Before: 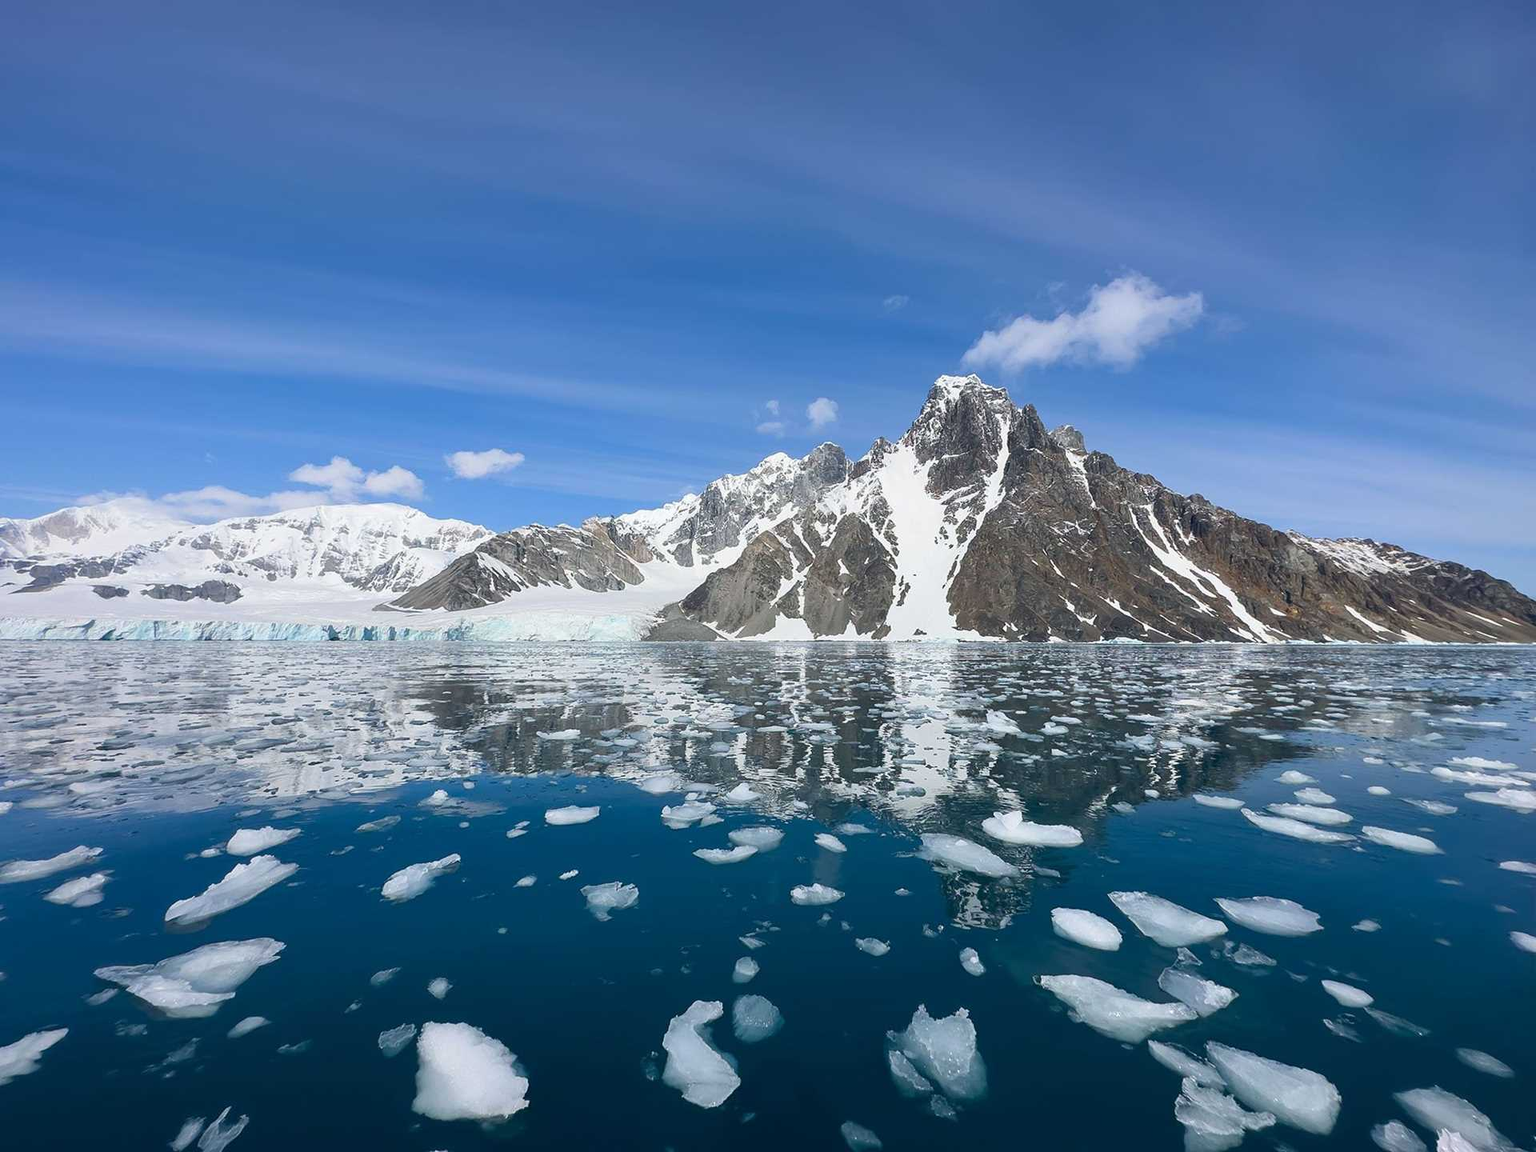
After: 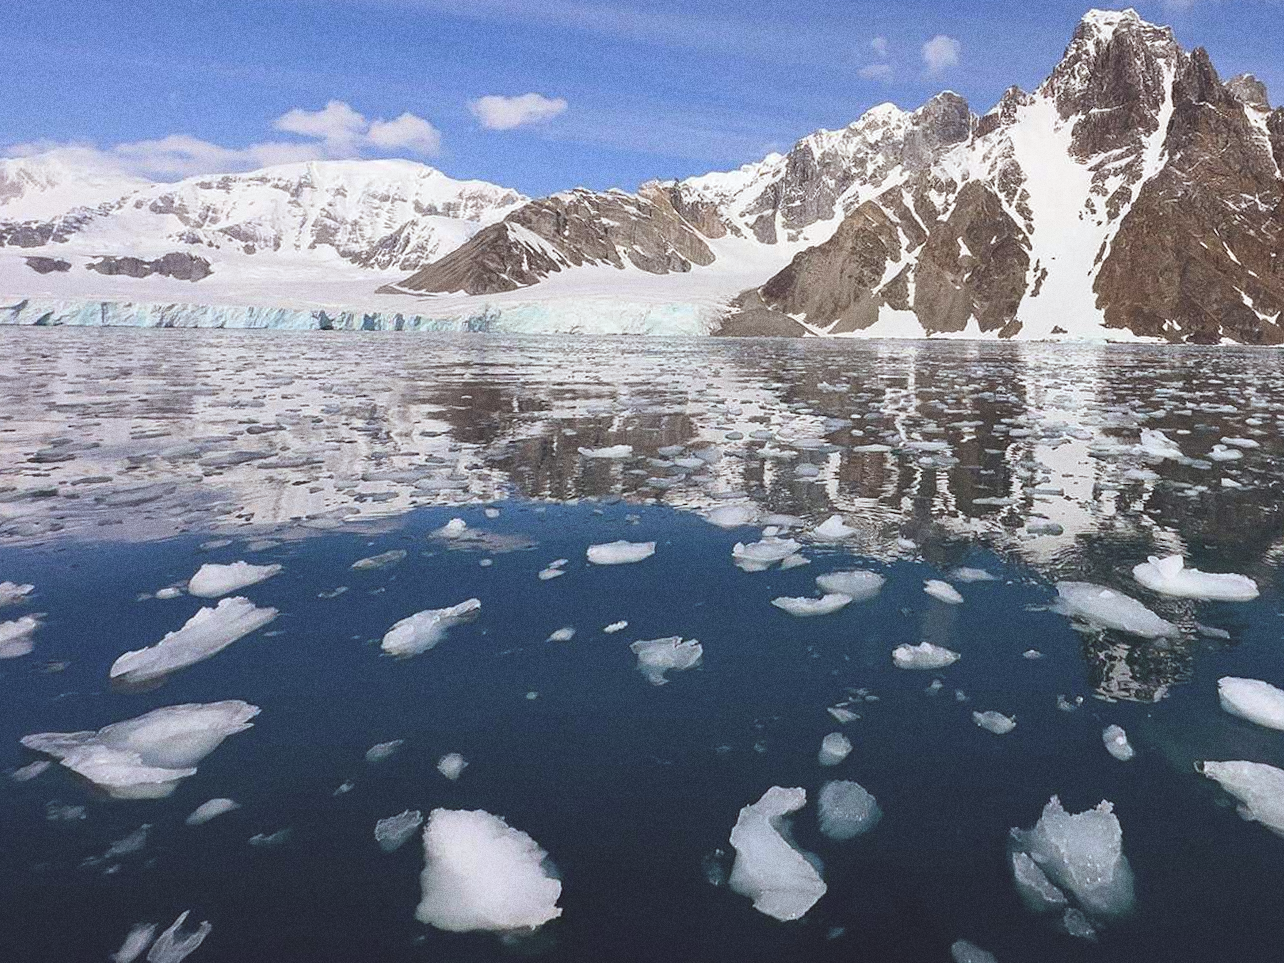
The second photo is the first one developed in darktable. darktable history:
grain: coarseness 11.82 ISO, strength 36.67%, mid-tones bias 74.17%
crop and rotate: angle -0.82°, left 3.85%, top 31.828%, right 27.992%
rgb levels: mode RGB, independent channels, levels [[0, 0.5, 1], [0, 0.521, 1], [0, 0.536, 1]]
color balance: lift [1.007, 1, 1, 1], gamma [1.097, 1, 1, 1]
